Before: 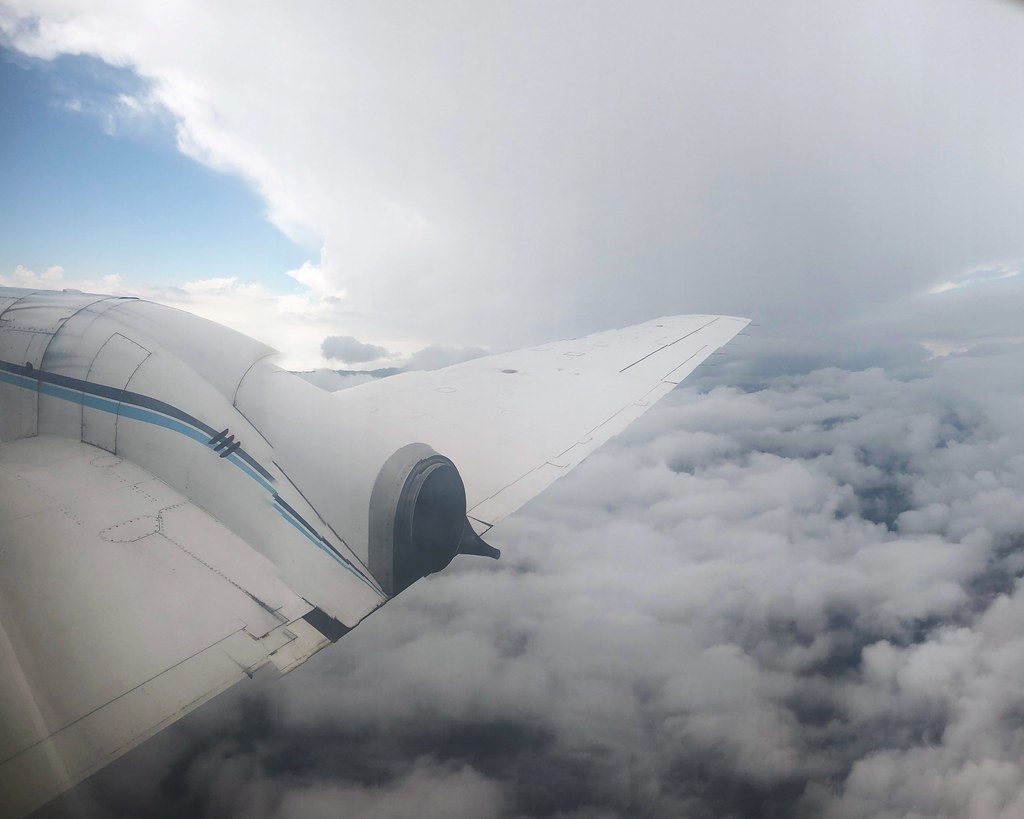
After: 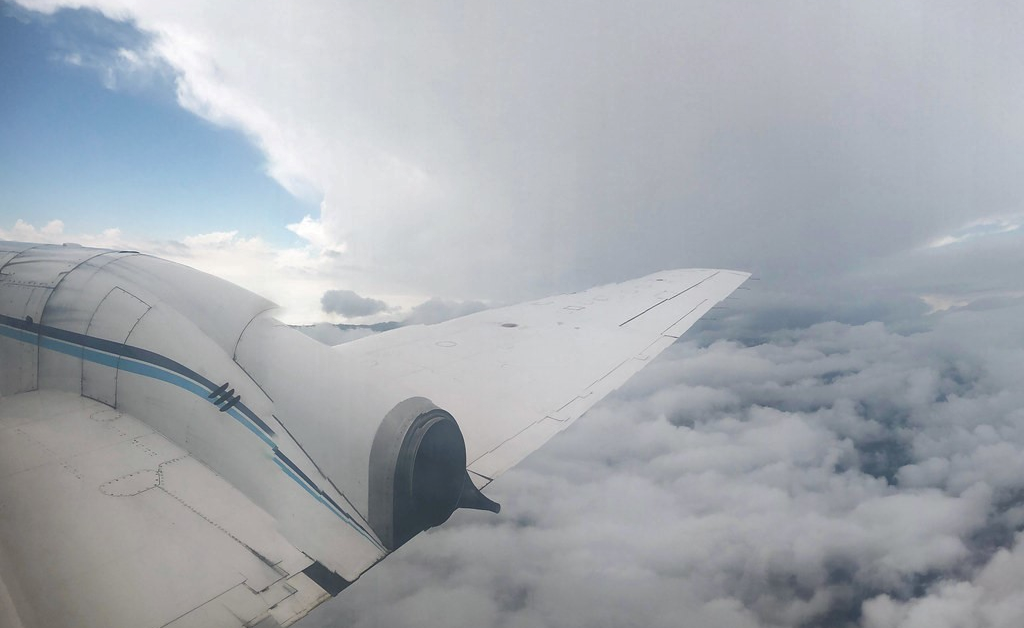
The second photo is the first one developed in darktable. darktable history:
shadows and highlights: shadows 49, highlights -41, soften with gaussian
exposure: compensate highlight preservation false
crop: top 5.667%, bottom 17.637%
